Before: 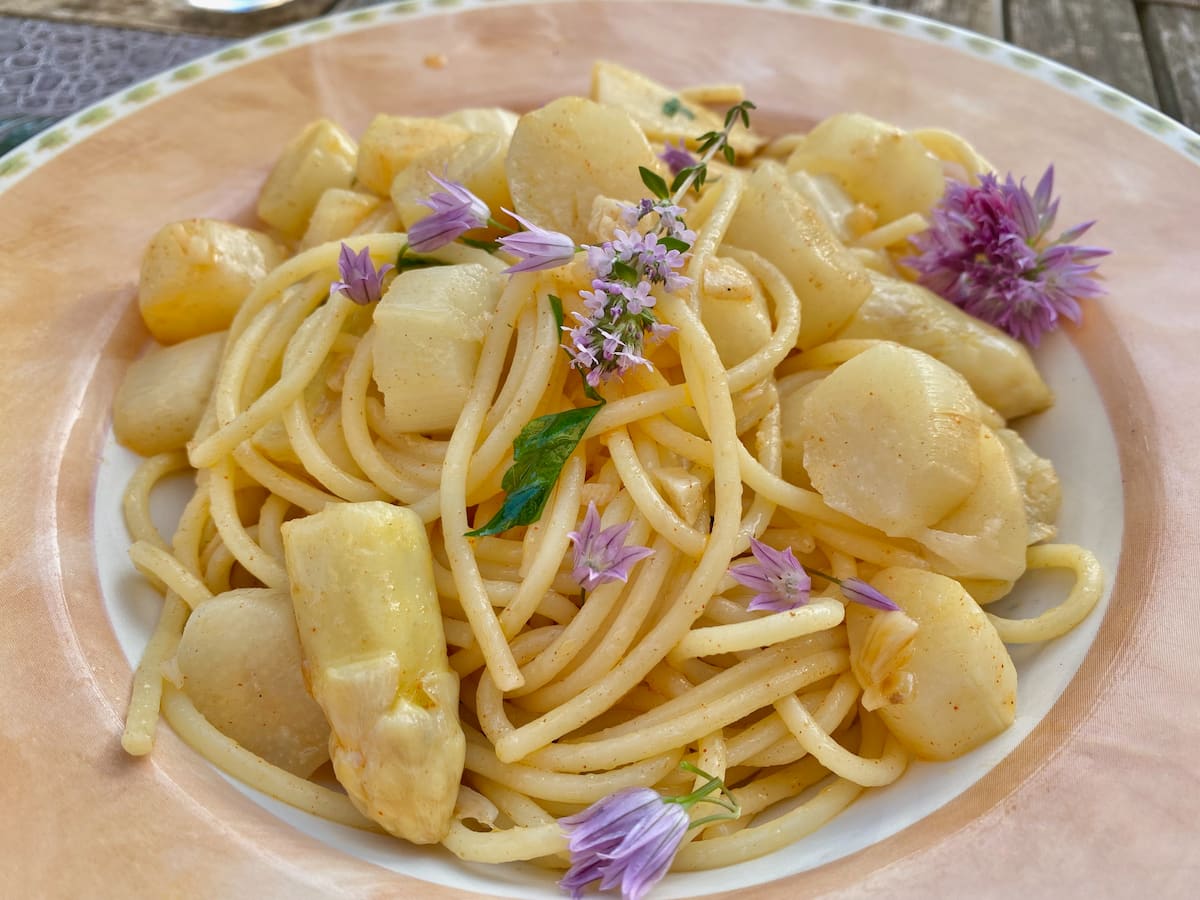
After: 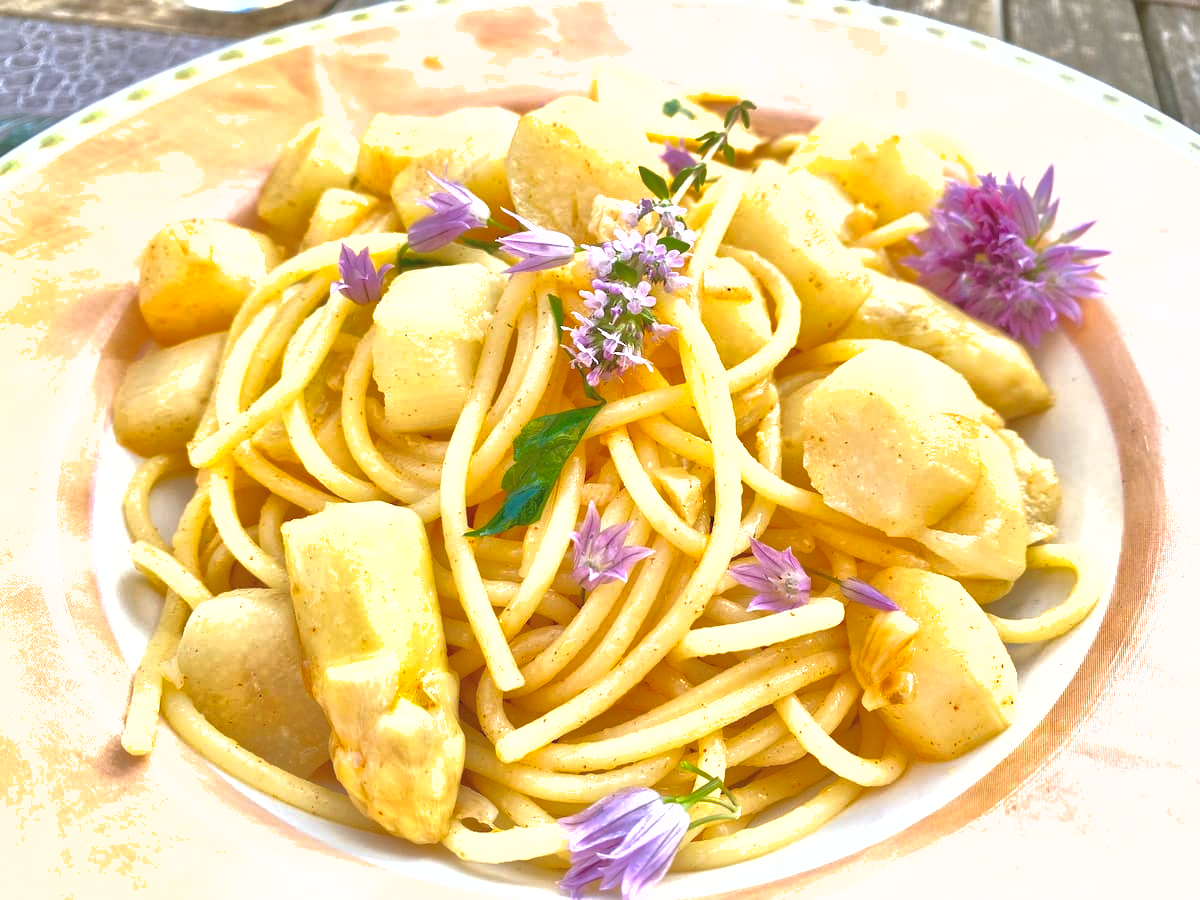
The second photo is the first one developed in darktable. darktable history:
exposure: black level correction 0, exposure 1.199 EV, compensate exposure bias true, compensate highlight preservation false
shadows and highlights: on, module defaults
contrast equalizer: y [[0.6 ×6], [0.55 ×6], [0 ×6], [0 ×6], [0 ×6]], mix -0.102
